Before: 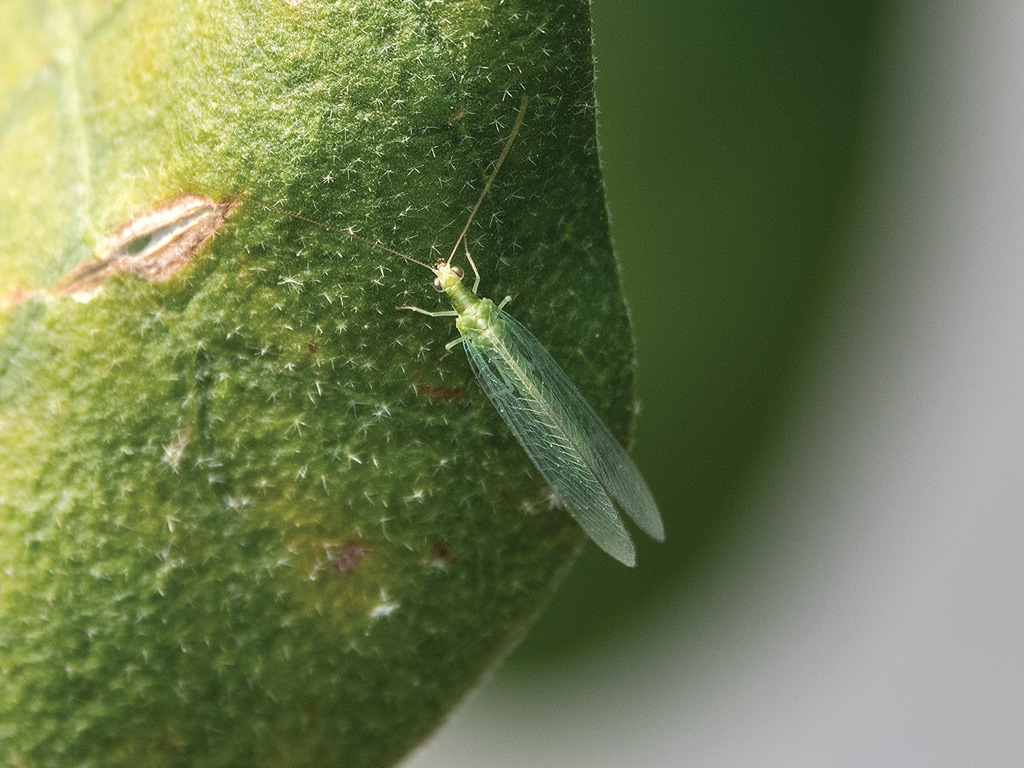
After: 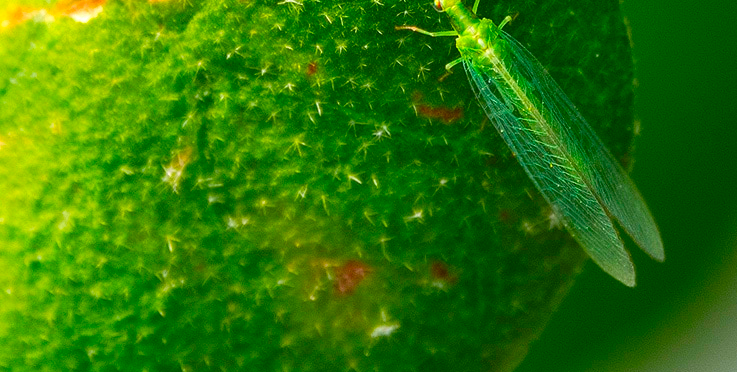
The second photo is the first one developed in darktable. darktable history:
color correction: saturation 3
crop: top 36.498%, right 27.964%, bottom 14.995%
